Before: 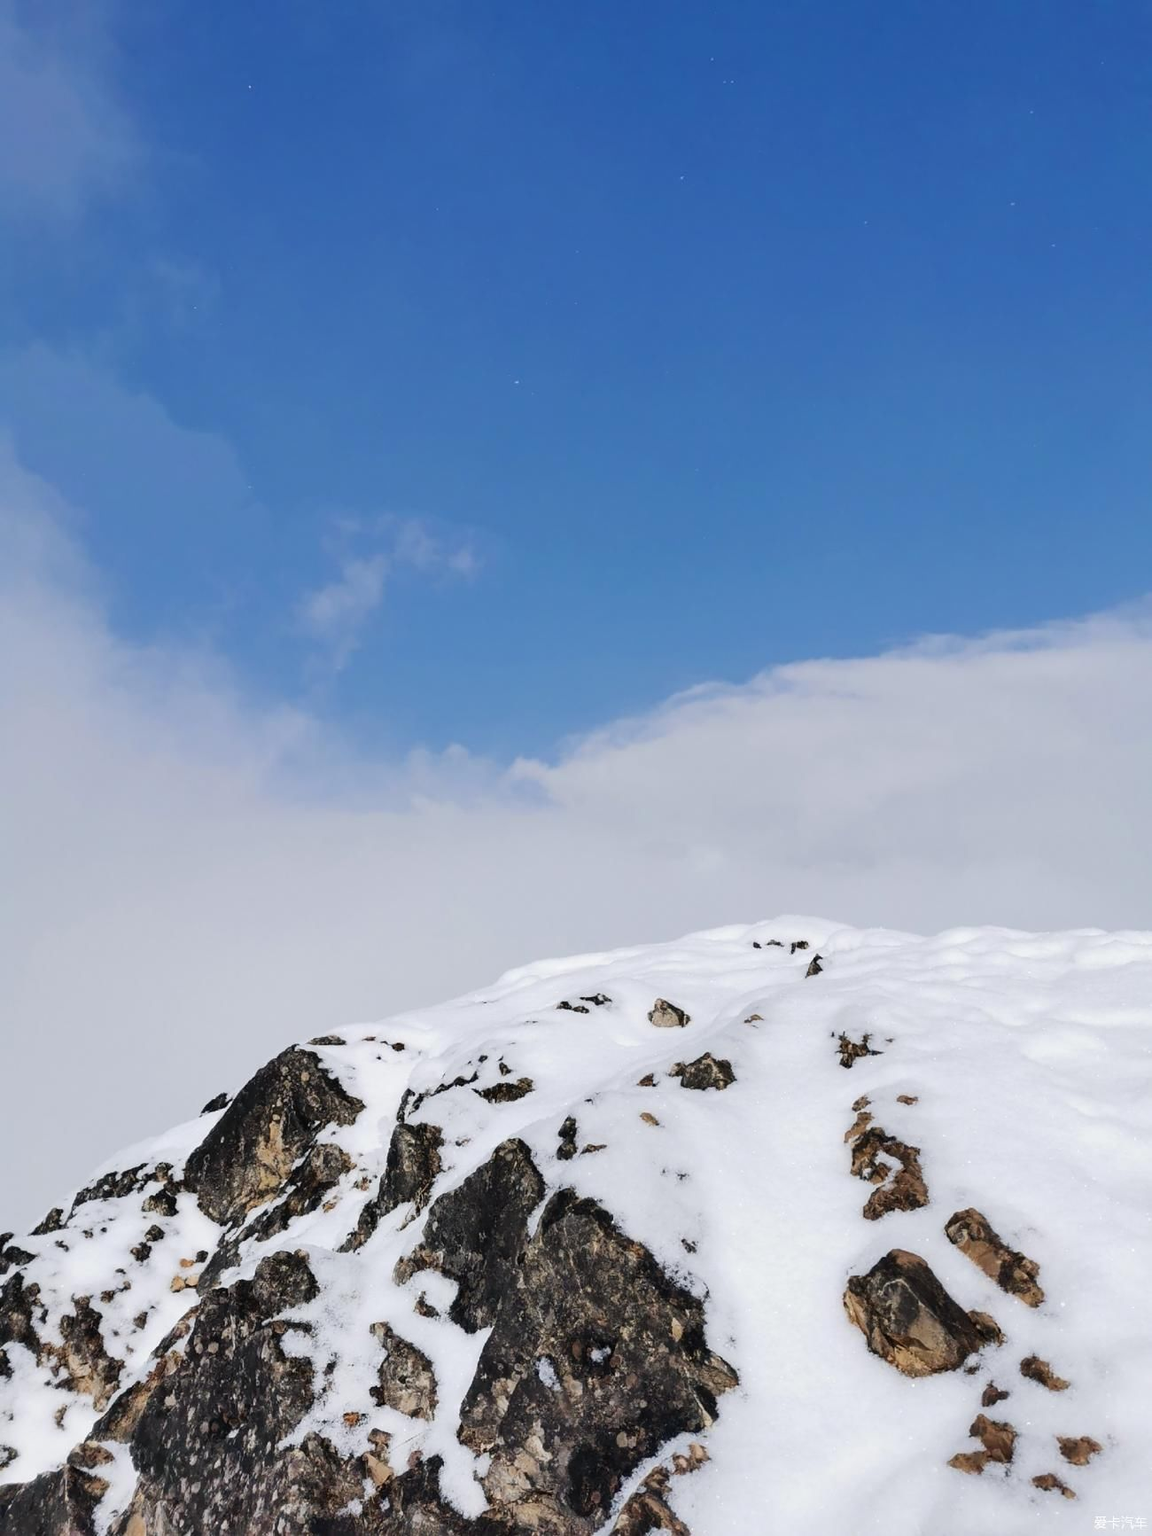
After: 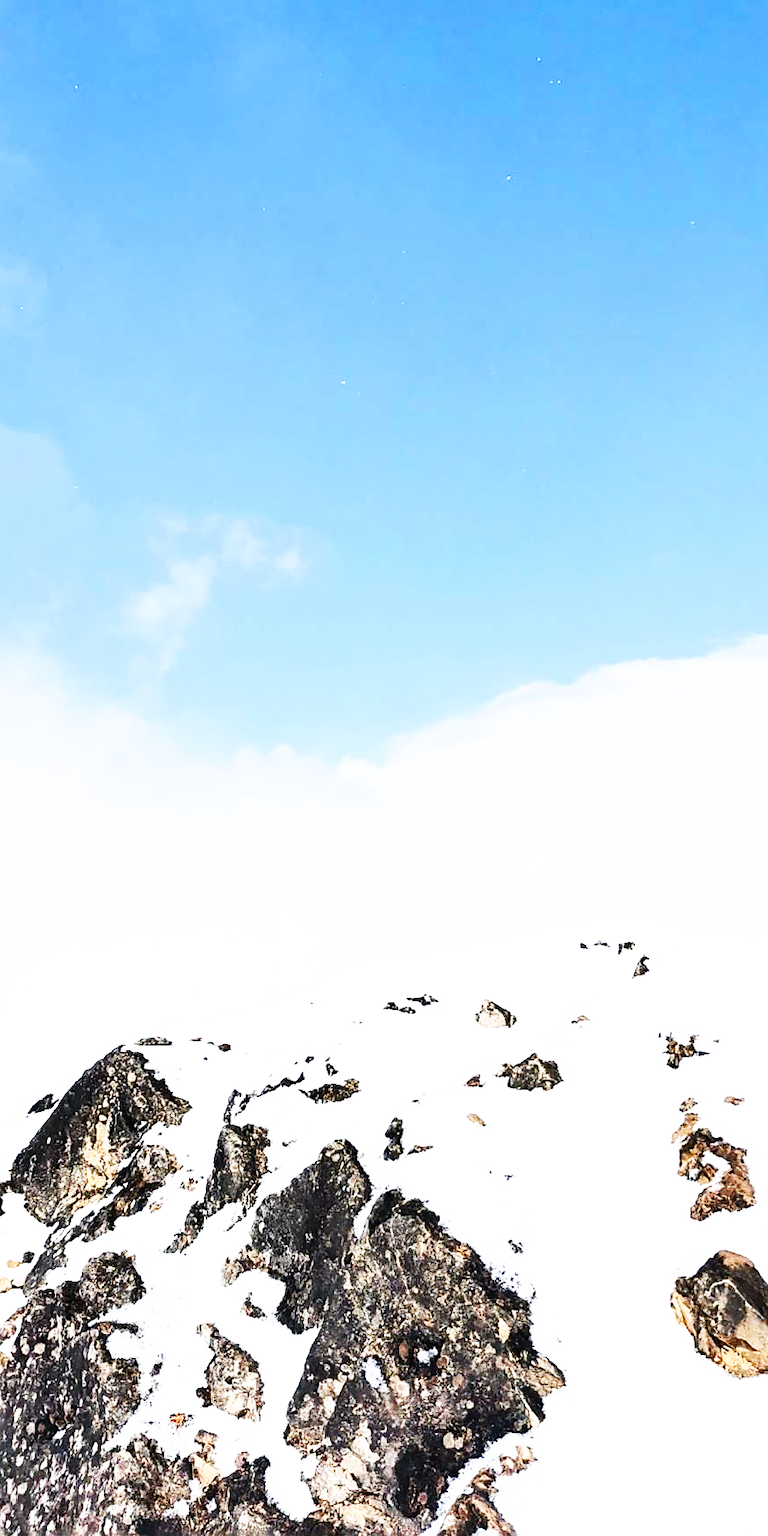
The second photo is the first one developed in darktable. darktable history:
crop and rotate: left 15.127%, right 18.246%
exposure: black level correction 0, exposure 0.691 EV, compensate highlight preservation false
base curve: curves: ch0 [(0, 0) (0.007, 0.004) (0.027, 0.03) (0.046, 0.07) (0.207, 0.54) (0.442, 0.872) (0.673, 0.972) (1, 1)], preserve colors none
sharpen: on, module defaults
